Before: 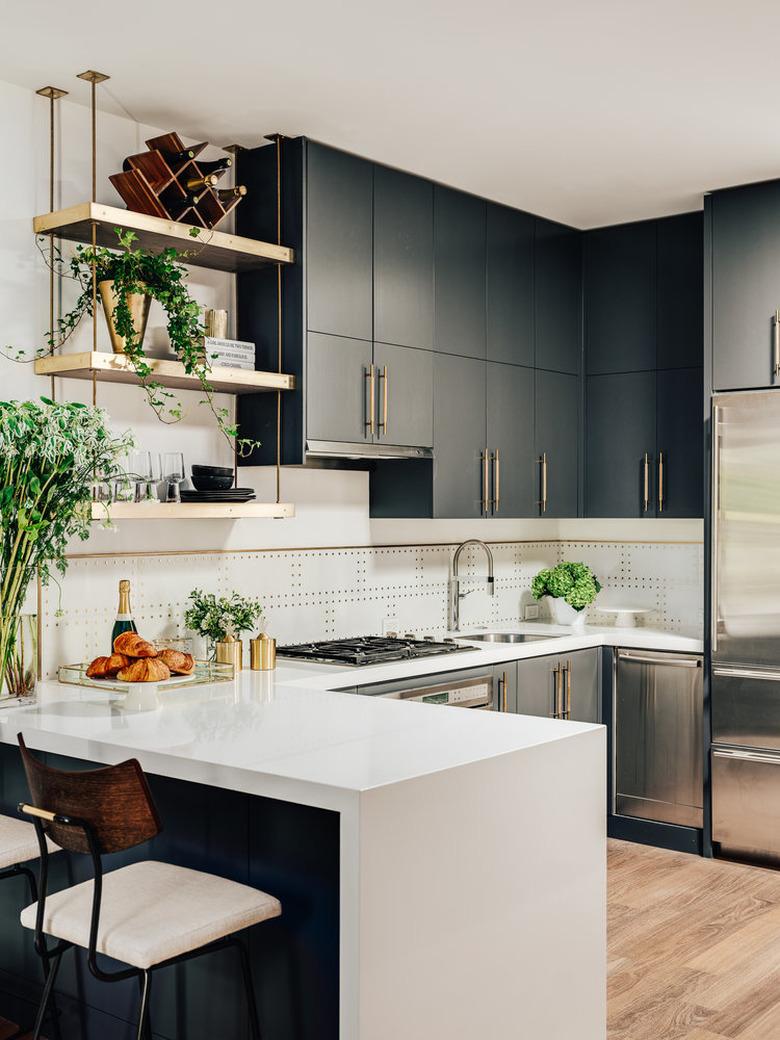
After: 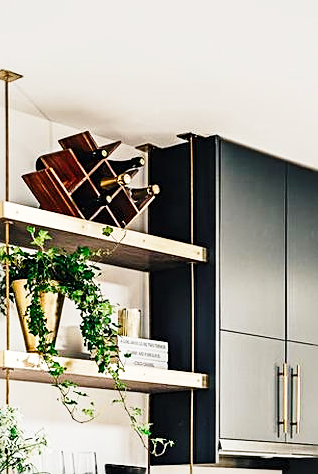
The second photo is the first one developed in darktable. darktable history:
crop and rotate: left 11.199%, top 0.101%, right 48.004%, bottom 54.243%
sharpen: amount 0.569
base curve: curves: ch0 [(0, 0) (0.028, 0.03) (0.121, 0.232) (0.46, 0.748) (0.859, 0.968) (1, 1)], preserve colors none
